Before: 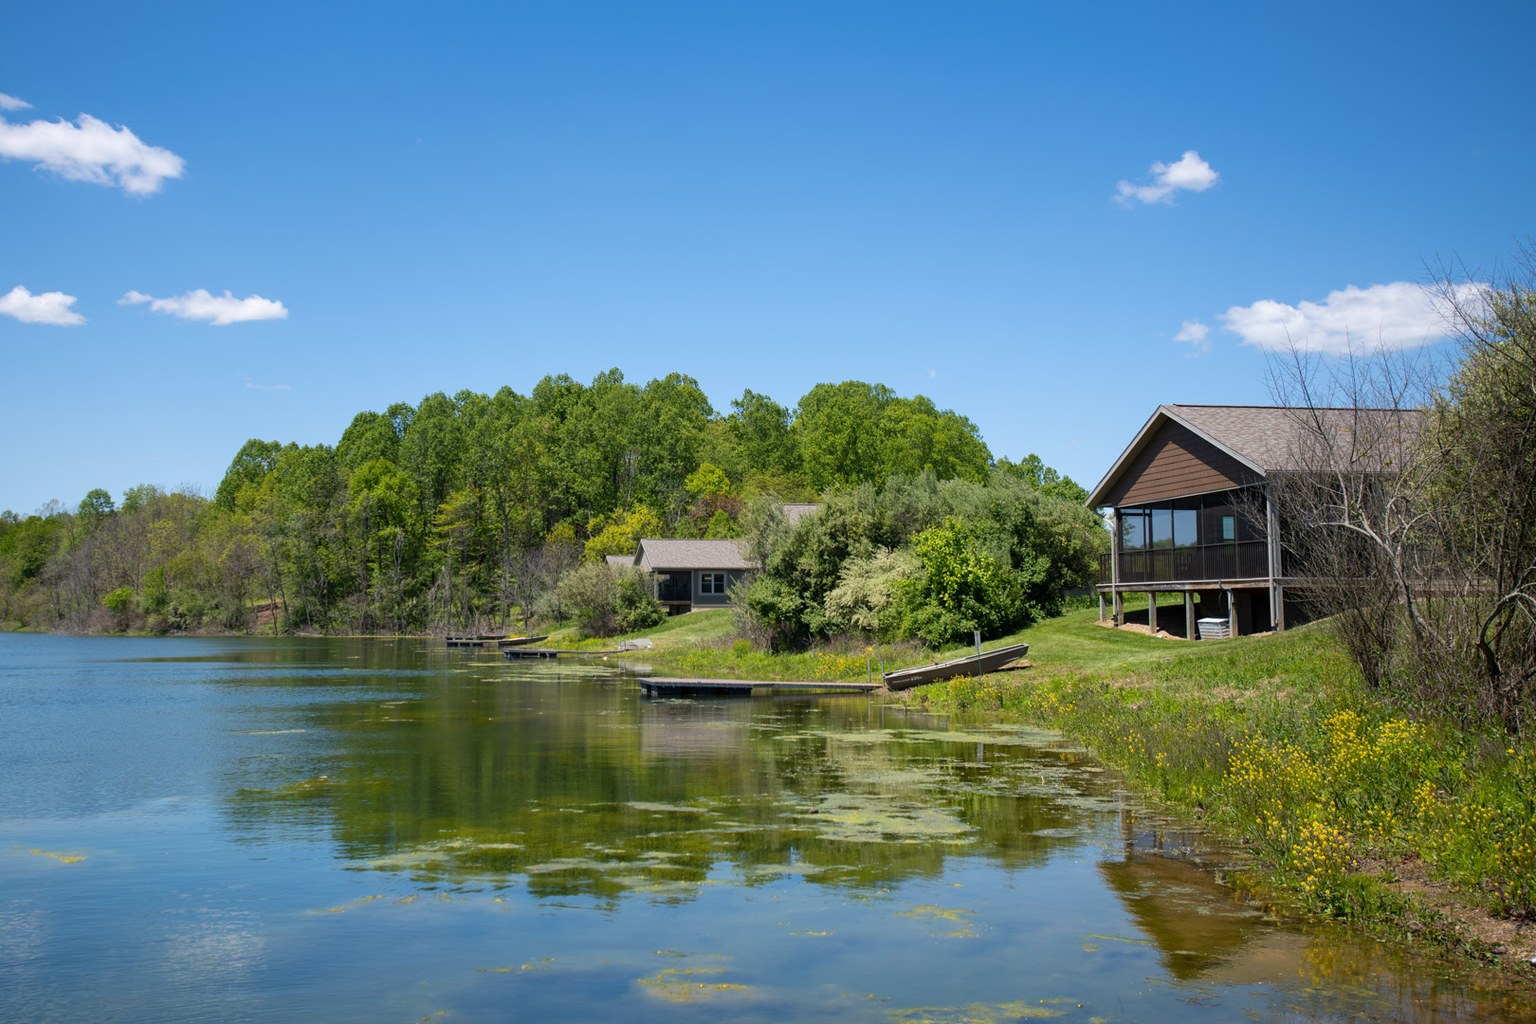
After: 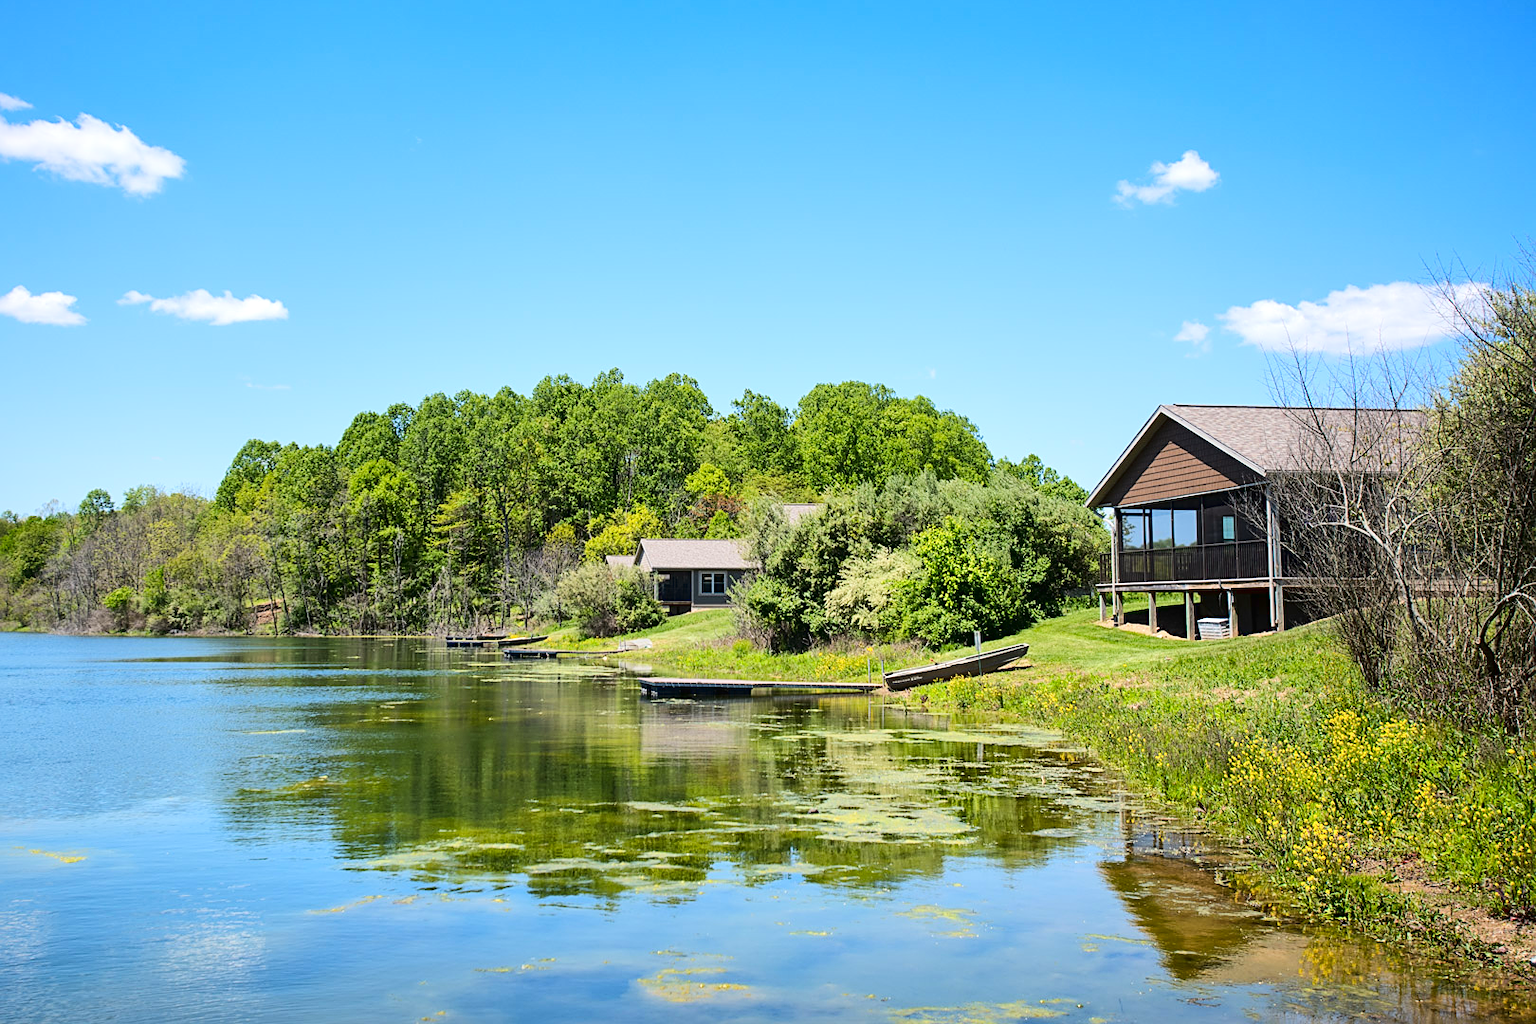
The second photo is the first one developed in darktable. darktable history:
sharpen: on, module defaults
tone curve: curves: ch0 [(0, 0.026) (0.146, 0.158) (0.272, 0.34) (0.453, 0.627) (0.687, 0.829) (1, 1)], color space Lab, linked channels, preserve colors none
local contrast: mode bilateral grid, contrast 20, coarseness 50, detail 130%, midtone range 0.2
